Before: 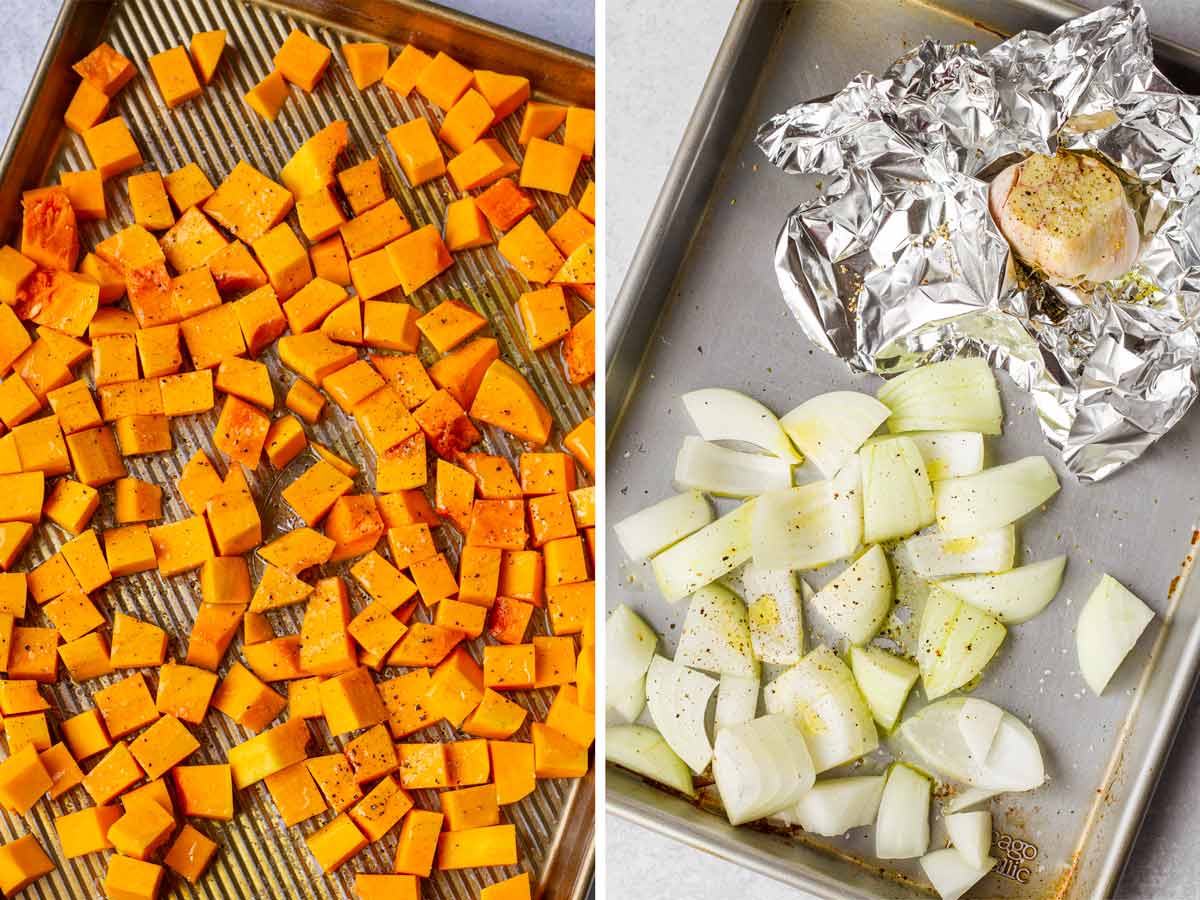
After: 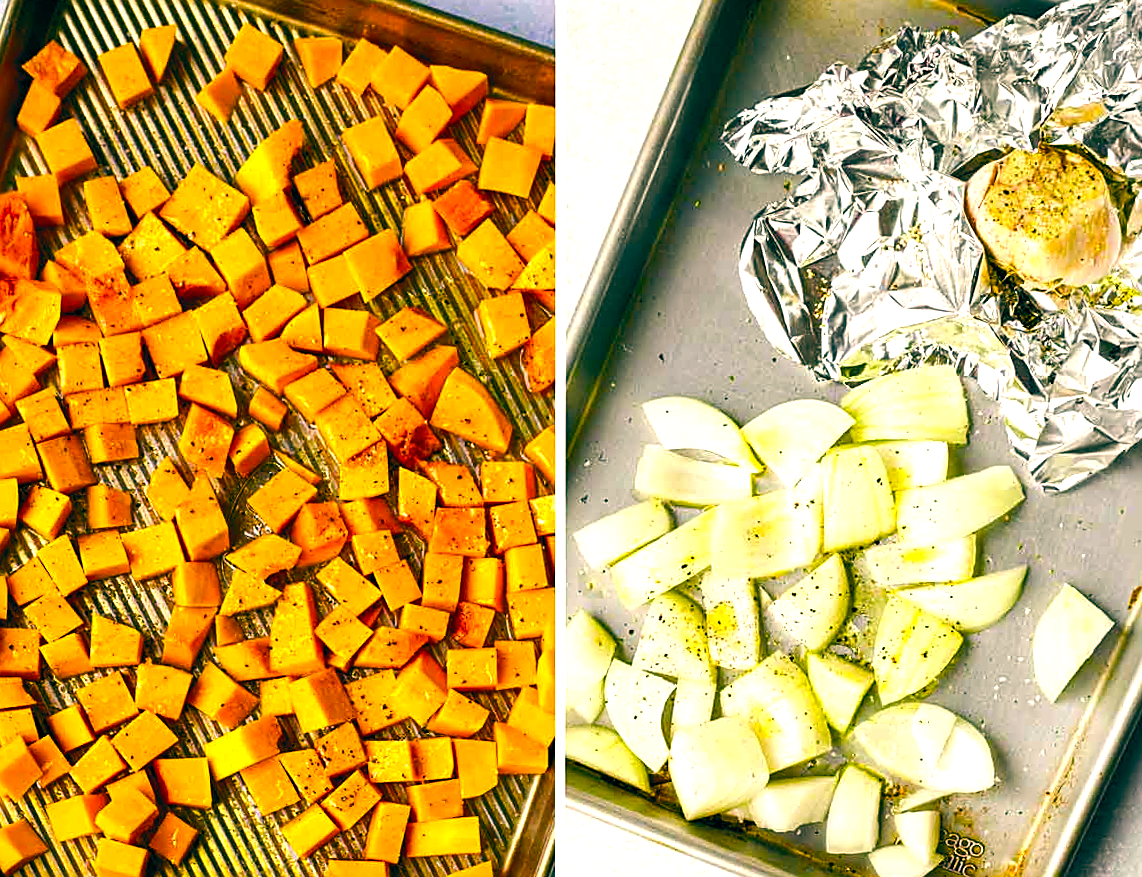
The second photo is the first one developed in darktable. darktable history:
rotate and perspective: rotation 0.074°, lens shift (vertical) 0.096, lens shift (horizontal) -0.041, crop left 0.043, crop right 0.952, crop top 0.024, crop bottom 0.979
color balance rgb: global offset › luminance -0.37%, perceptual saturation grading › highlights -17.77%, perceptual saturation grading › mid-tones 33.1%, perceptual saturation grading › shadows 50.52%, perceptual brilliance grading › highlights 20%, perceptual brilliance grading › mid-tones 20%, perceptual brilliance grading › shadows -20%, global vibrance 50%
sharpen: on, module defaults
color balance: lift [1.005, 0.99, 1.007, 1.01], gamma [1, 0.979, 1.011, 1.021], gain [0.923, 1.098, 1.025, 0.902], input saturation 90.45%, contrast 7.73%, output saturation 105.91%
